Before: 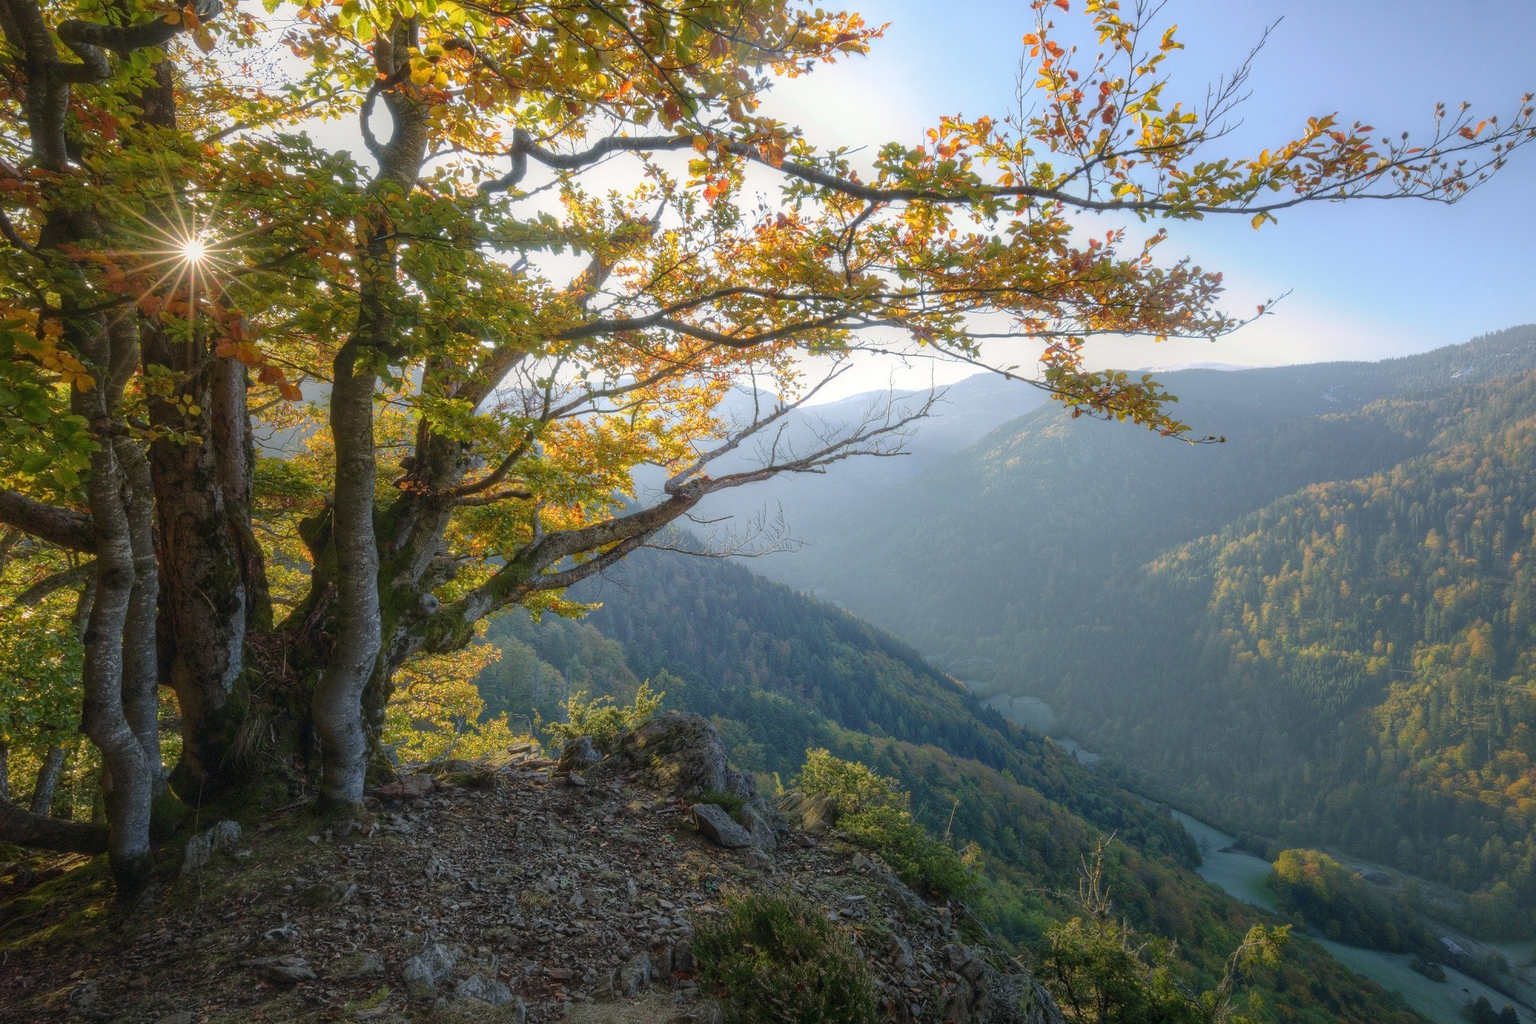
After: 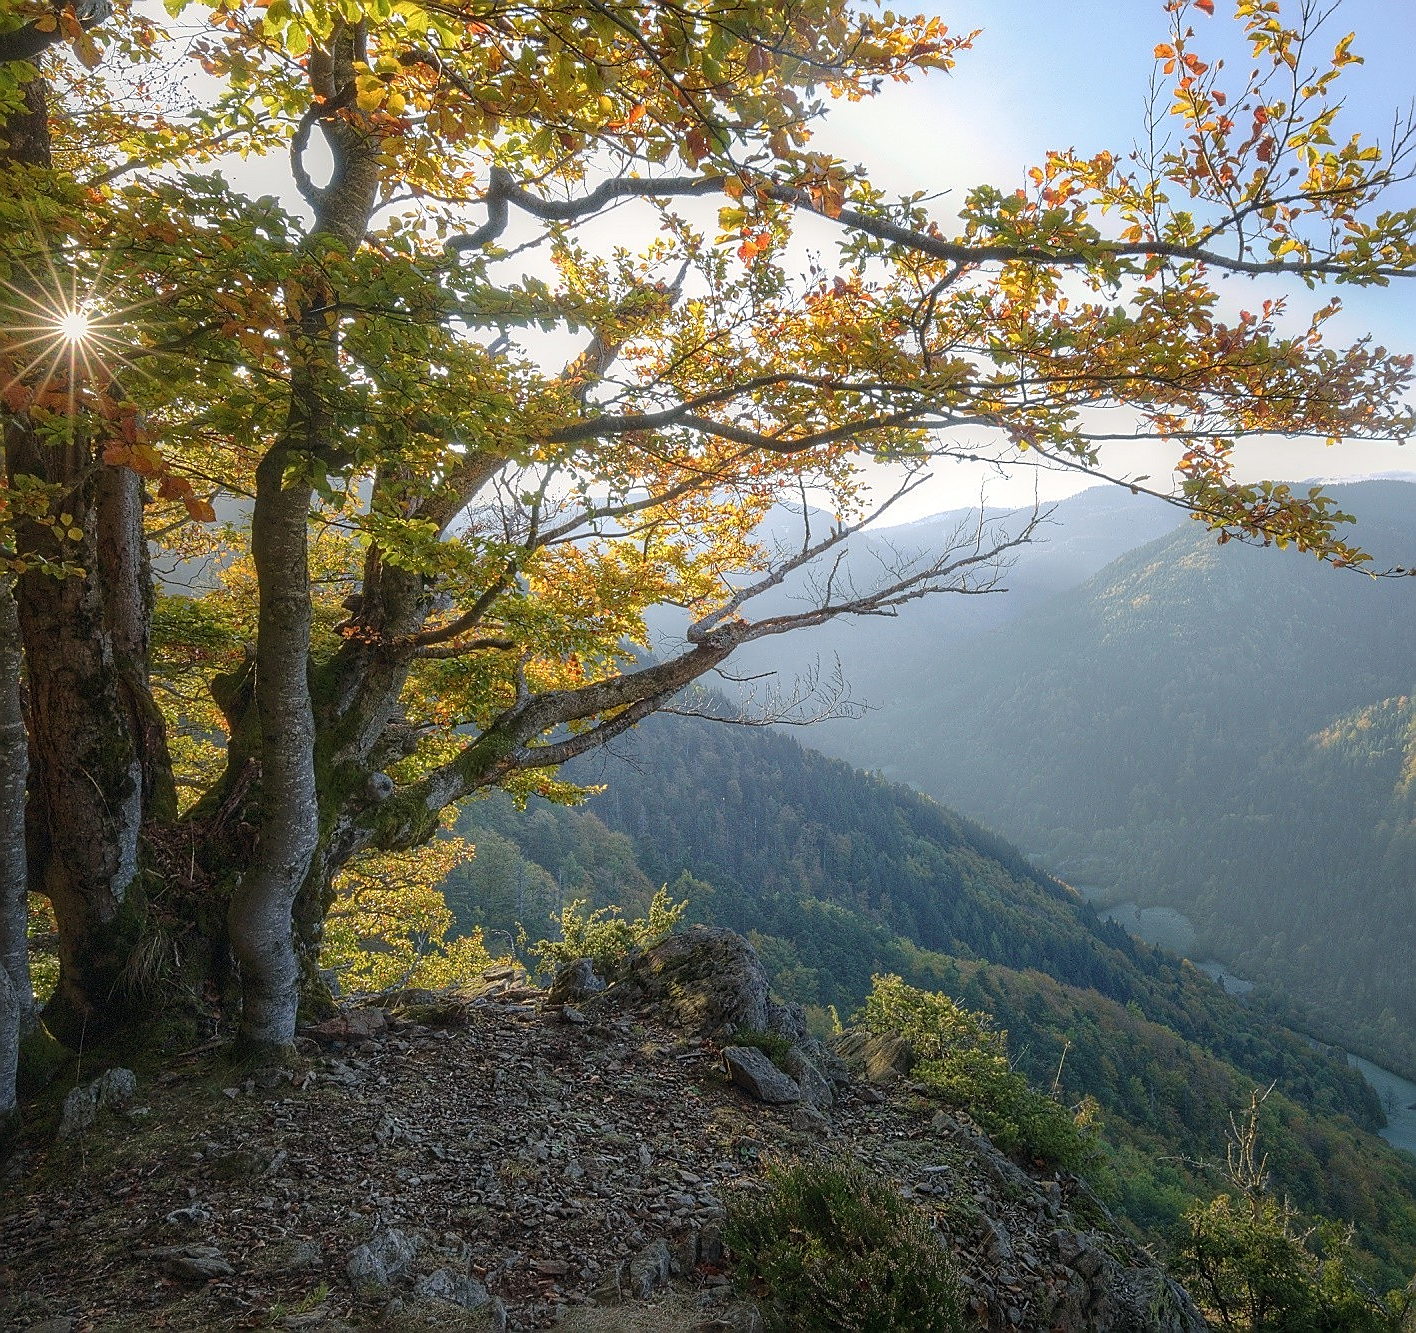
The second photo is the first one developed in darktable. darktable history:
contrast brightness saturation: saturation -0.05
crop and rotate: left 8.927%, right 20.236%
sharpen: radius 1.406, amount 1.245, threshold 0.639
